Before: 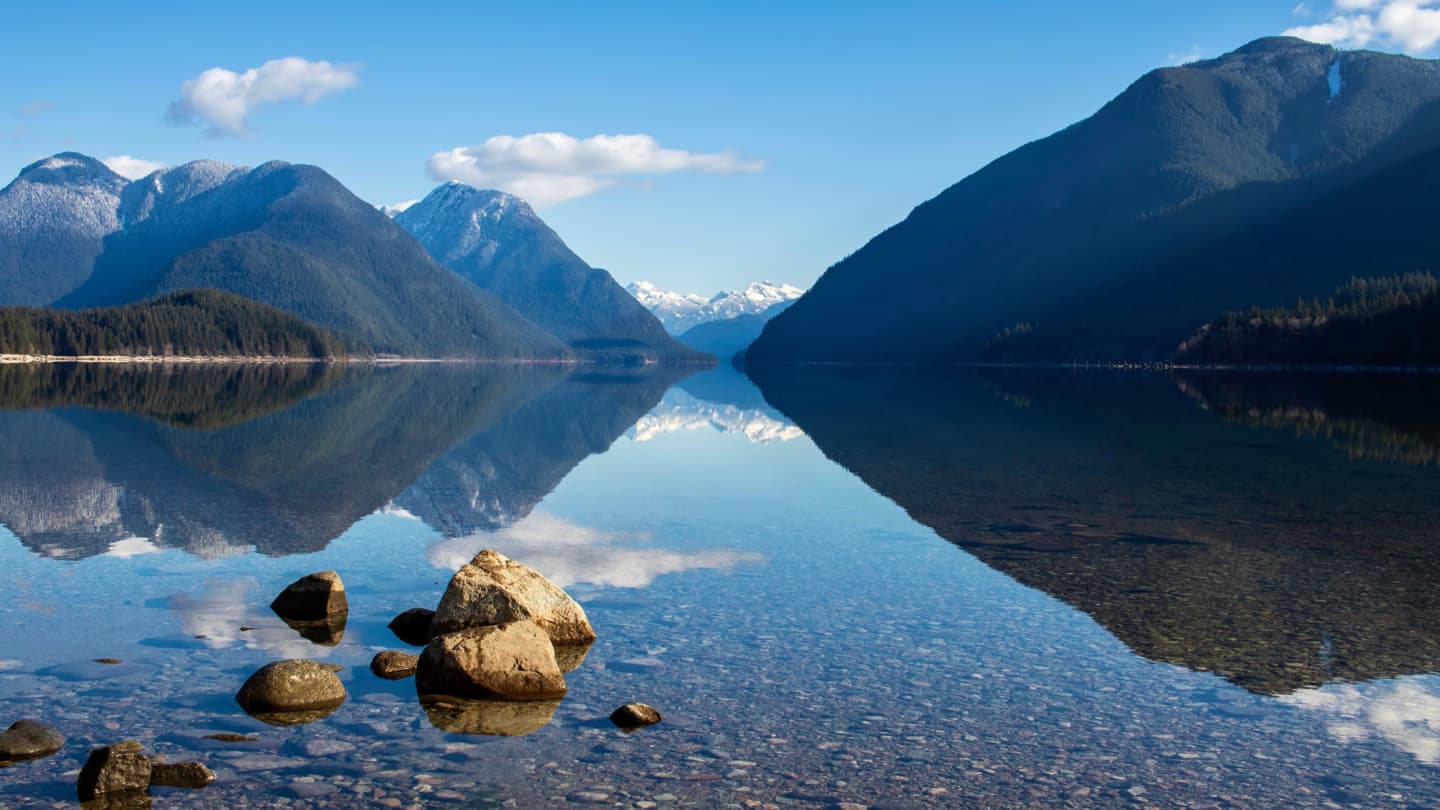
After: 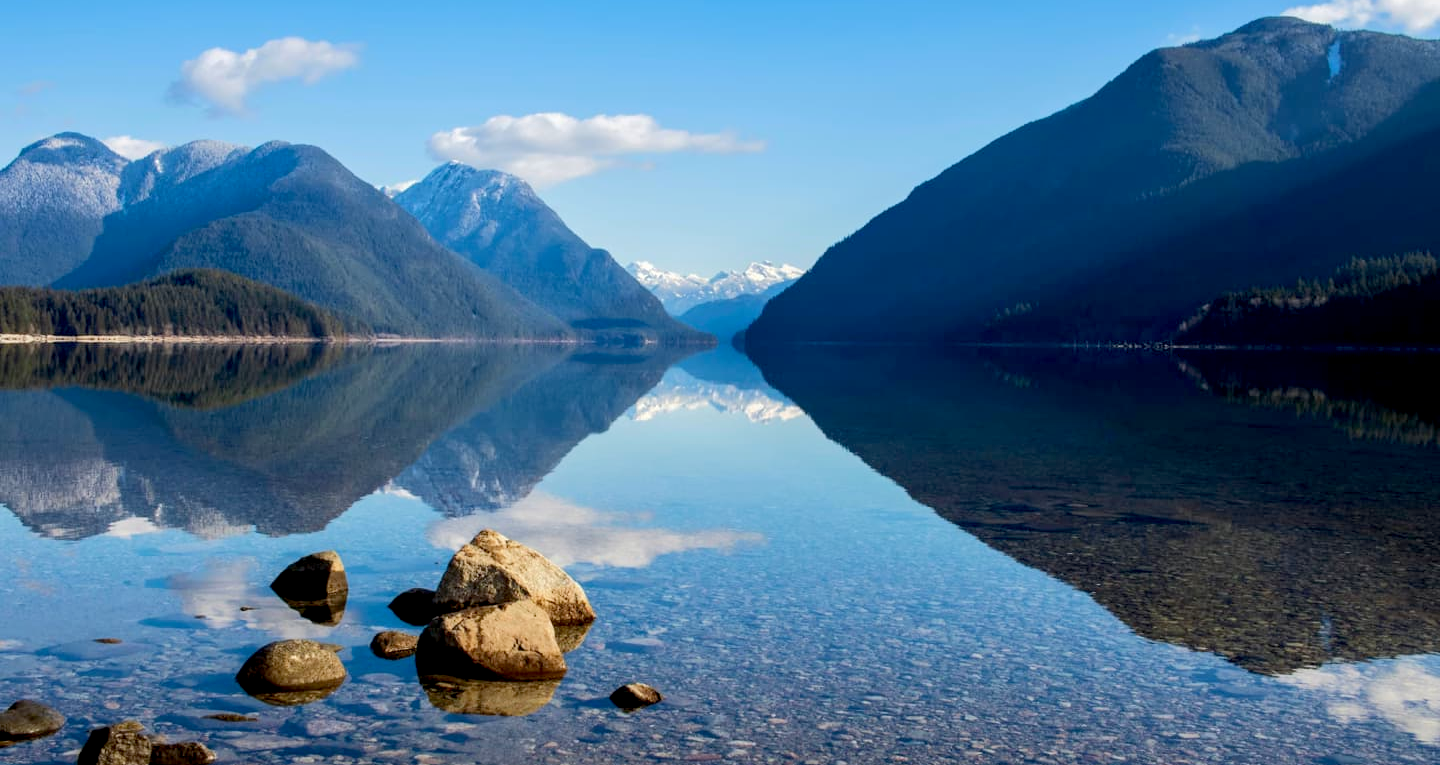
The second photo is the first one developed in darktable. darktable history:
exposure: black level correction 0.007, compensate highlight preservation false
base curve: curves: ch0 [(0, 0) (0.262, 0.32) (0.722, 0.705) (1, 1)]
crop and rotate: top 2.479%, bottom 3.018%
